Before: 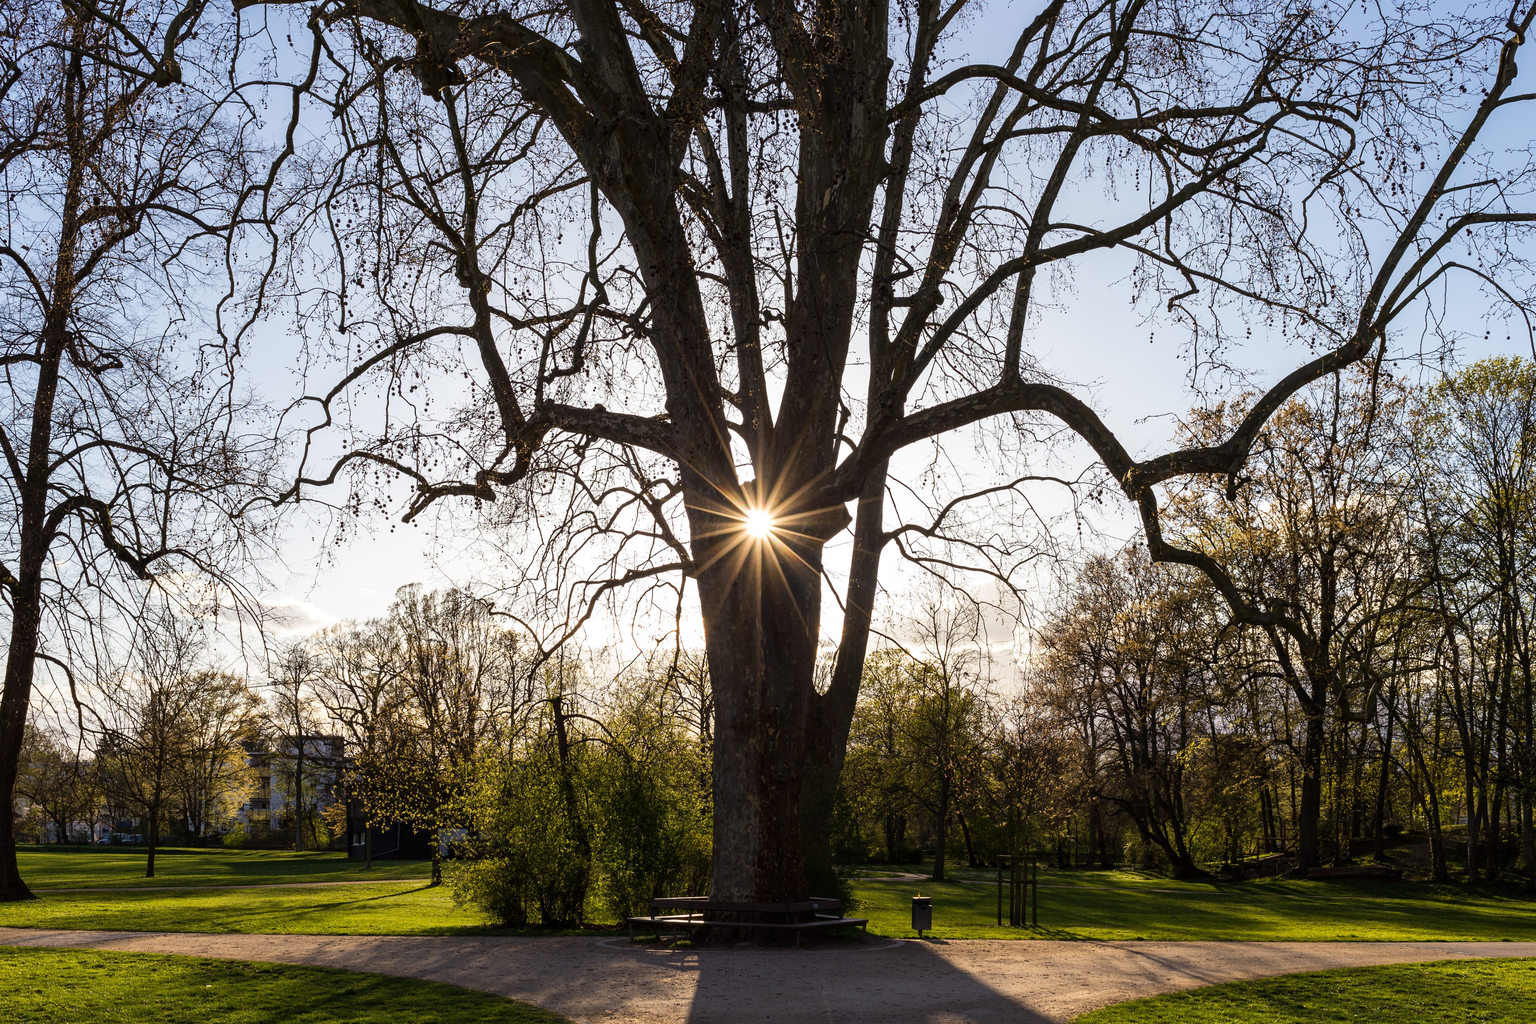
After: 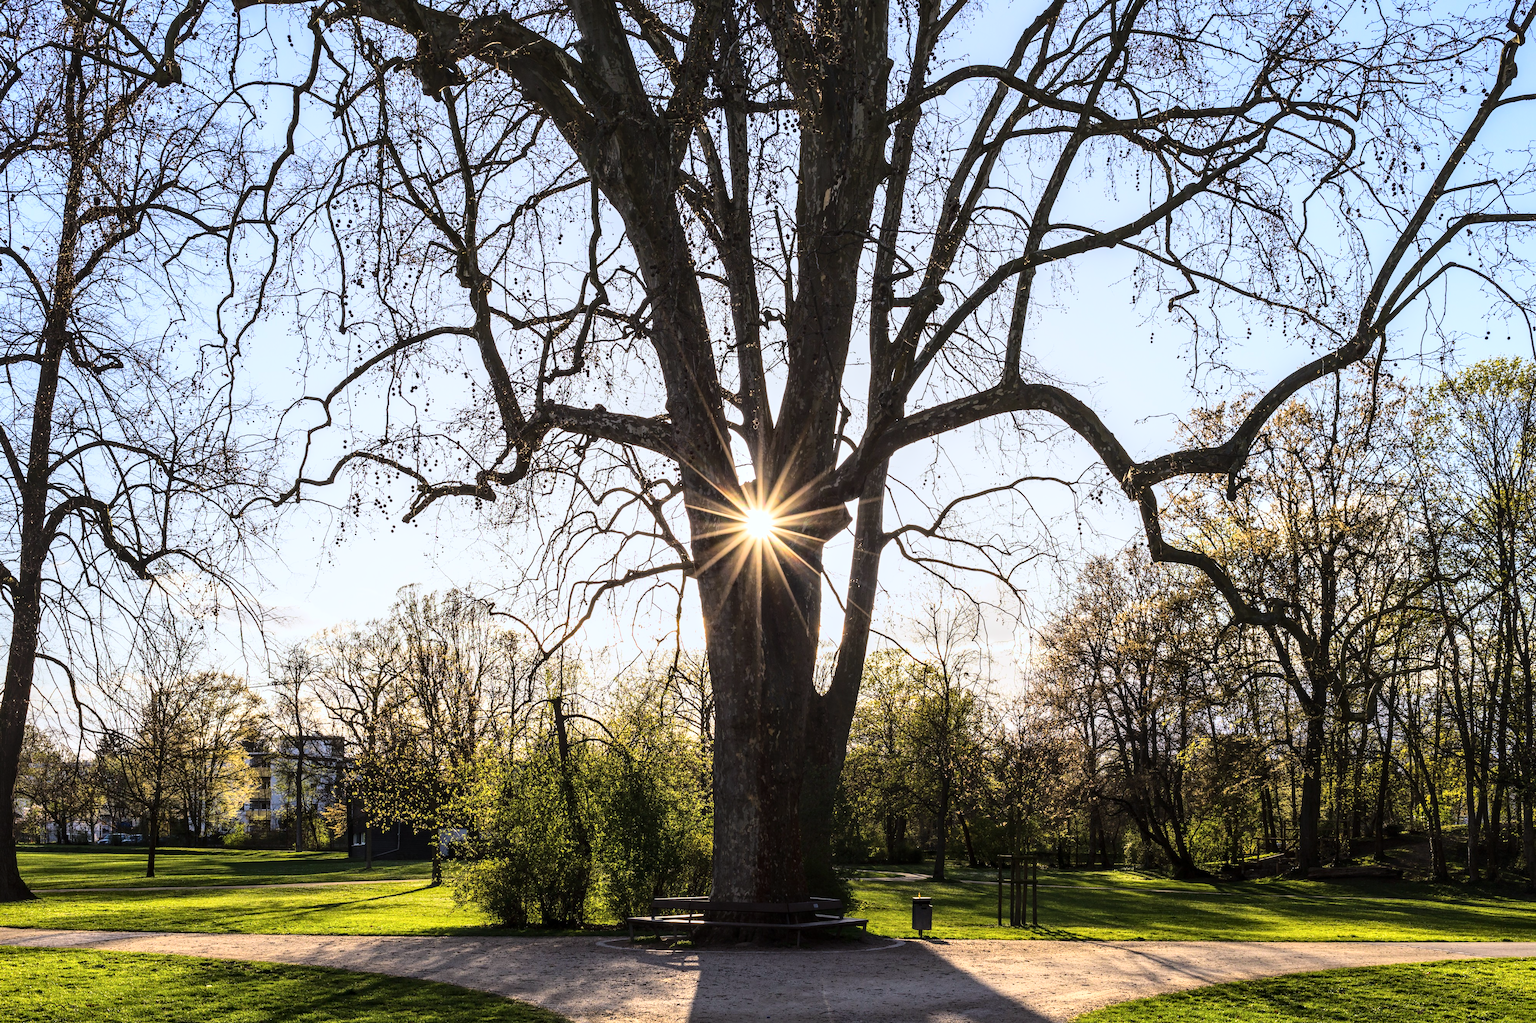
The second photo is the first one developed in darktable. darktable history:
exposure: black level correction -0.001, exposure 0.08 EV, compensate highlight preservation false
white balance: red 0.967, blue 1.049
base curve: curves: ch0 [(0, 0) (0.028, 0.03) (0.121, 0.232) (0.46, 0.748) (0.859, 0.968) (1, 1)]
local contrast: detail 130%
